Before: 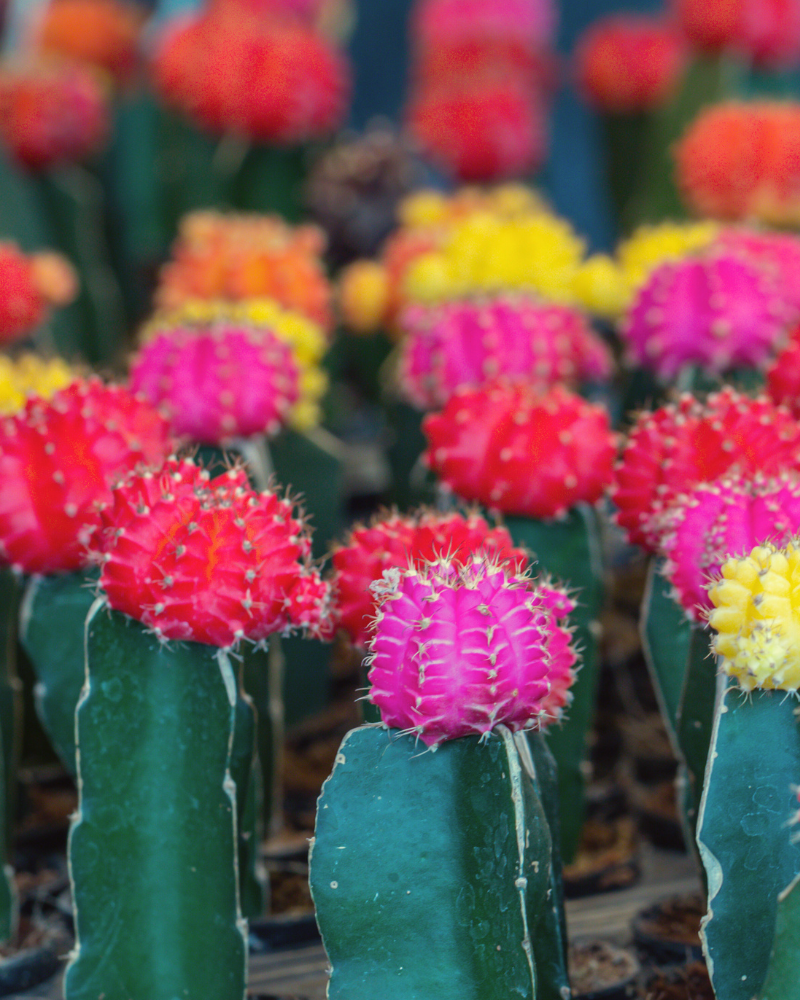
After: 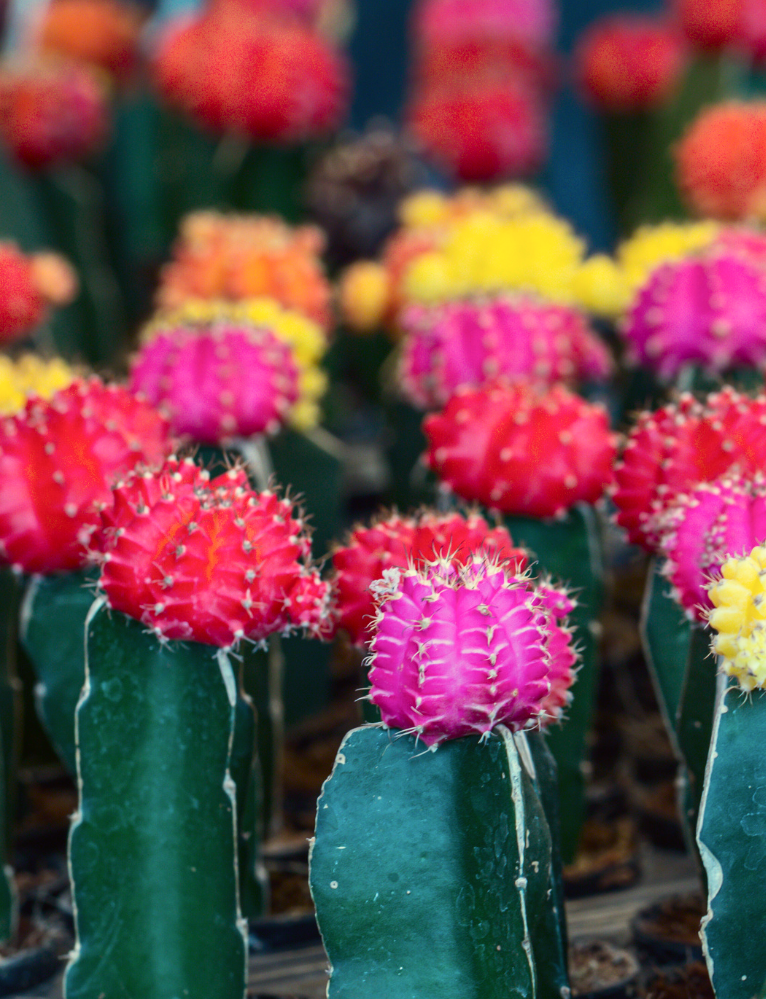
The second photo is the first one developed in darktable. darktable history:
crop: right 4.126%, bottom 0.031%
contrast brightness saturation: contrast 0.22
